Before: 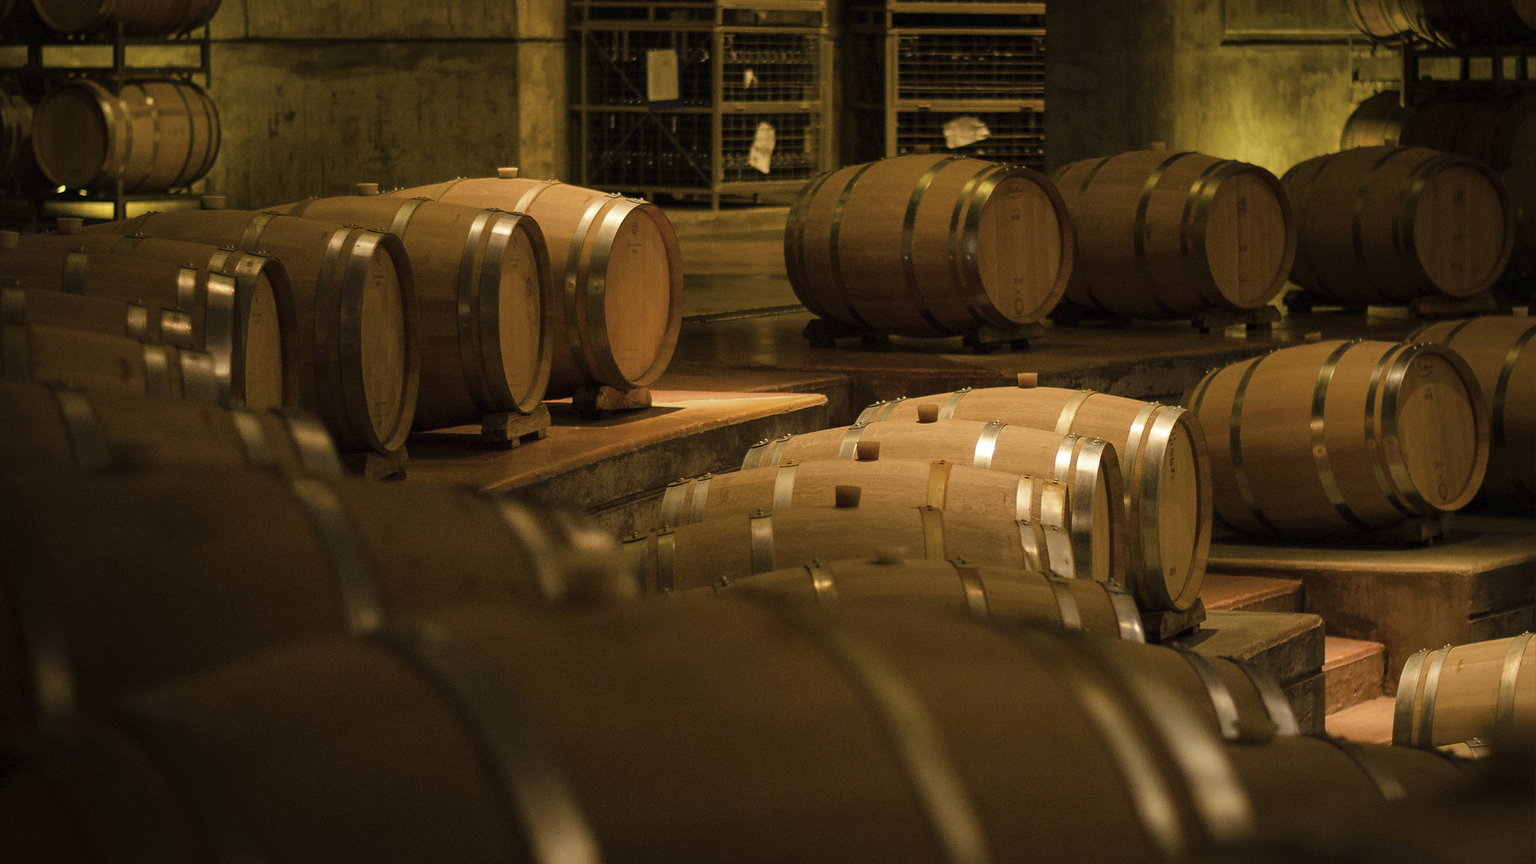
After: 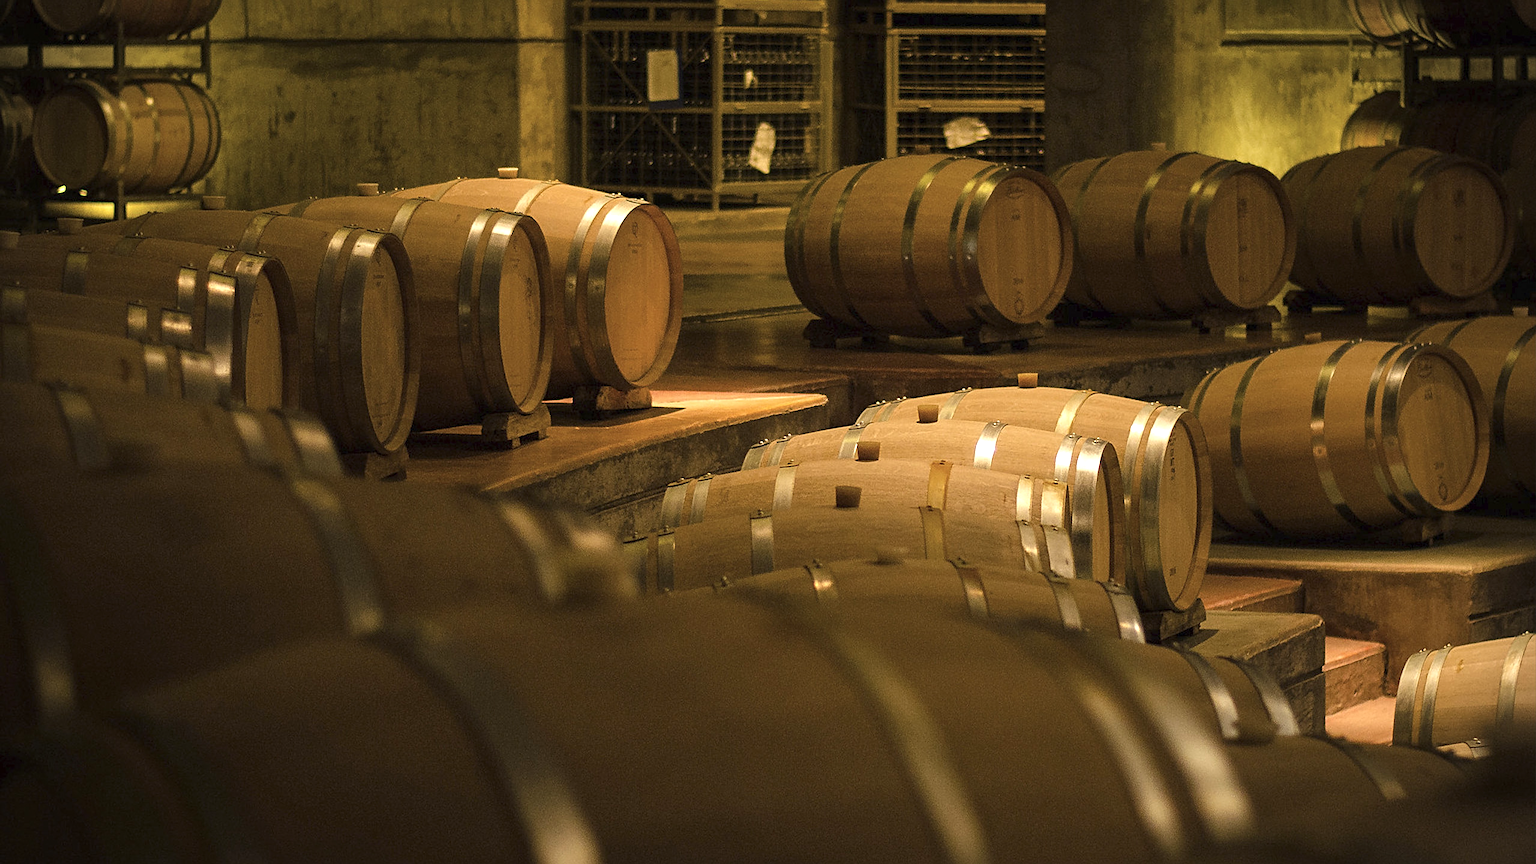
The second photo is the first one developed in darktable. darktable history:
sharpen: on, module defaults
exposure: exposure 0.51 EV, compensate highlight preservation false
vignetting: fall-off start 97.14%, width/height ratio 1.182
